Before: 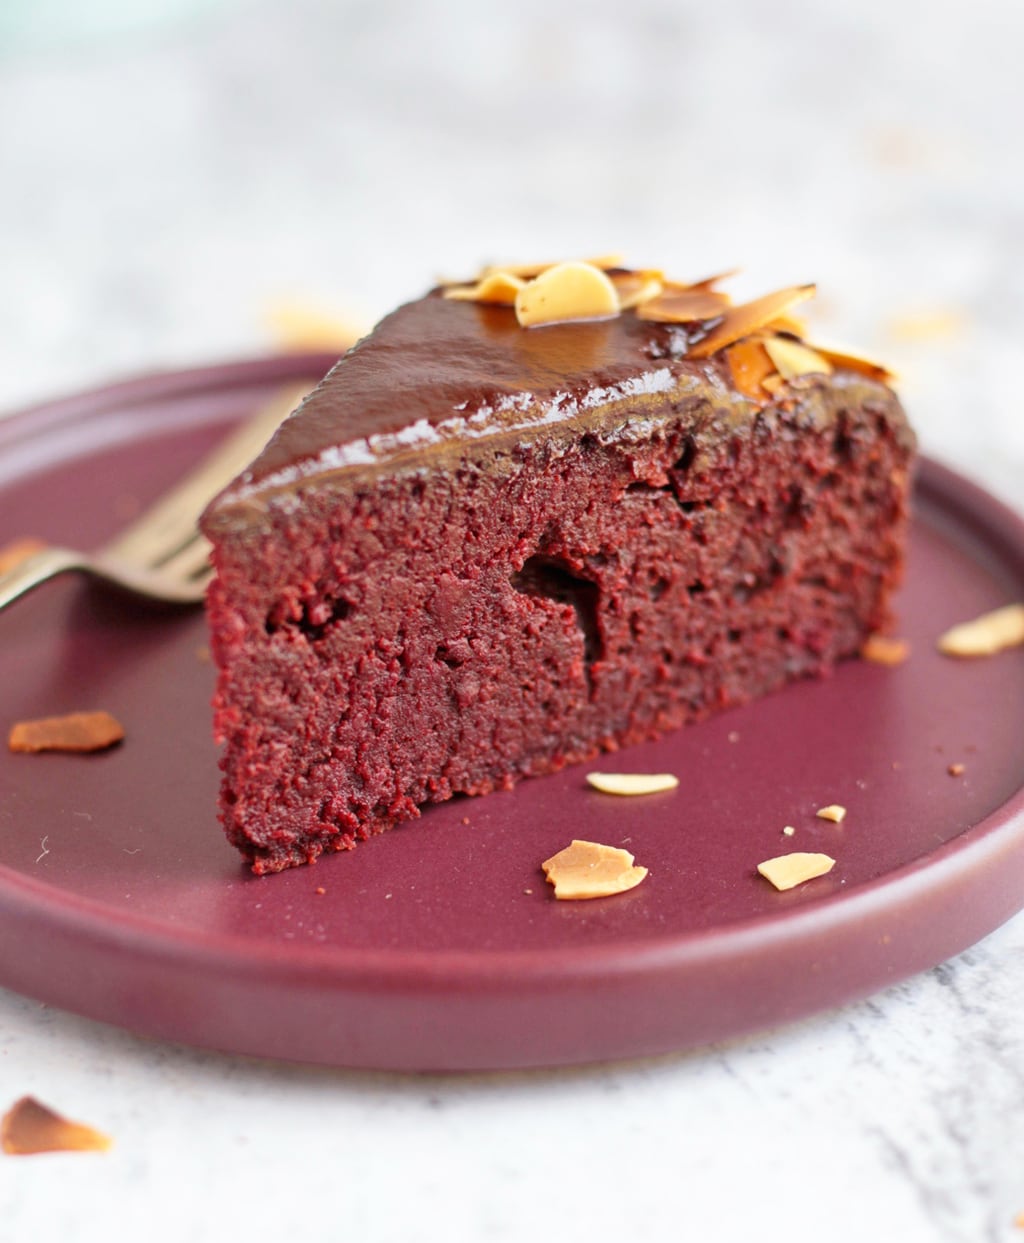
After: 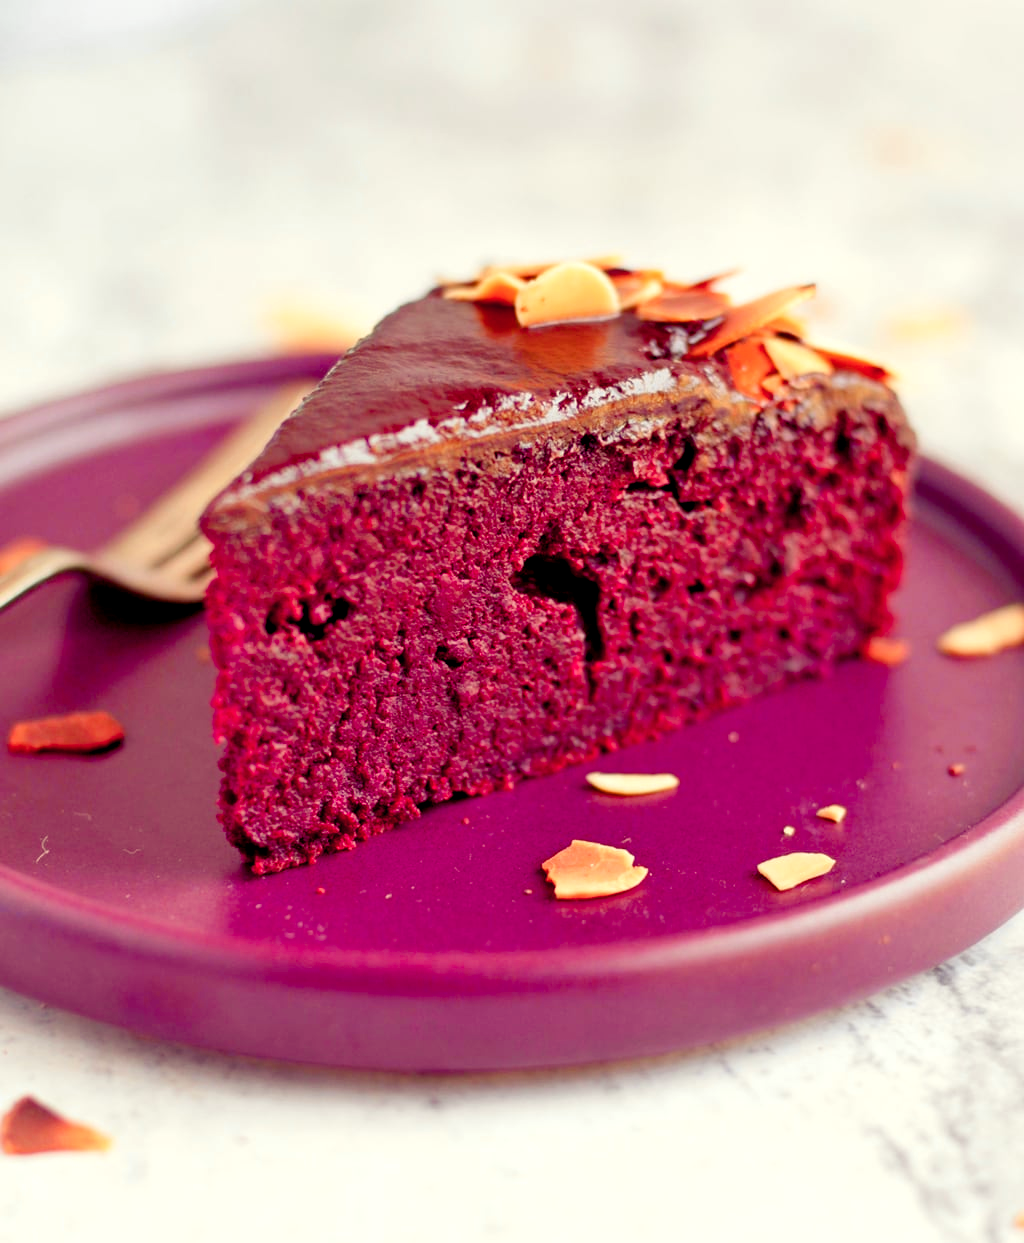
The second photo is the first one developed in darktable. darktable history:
color zones: curves: ch1 [(0.29, 0.492) (0.373, 0.185) (0.509, 0.481)]; ch2 [(0.25, 0.462) (0.749, 0.457)], mix 40.67%
color balance rgb: shadows lift › luminance -21.66%, shadows lift › chroma 8.98%, shadows lift › hue 283.37°, power › chroma 1.05%, power › hue 25.59°, highlights gain › luminance 6.08%, highlights gain › chroma 2.55%, highlights gain › hue 90°, global offset › luminance -0.87%, perceptual saturation grading › global saturation 25%, perceptual saturation grading › highlights -28.39%, perceptual saturation grading › shadows 33.98%
